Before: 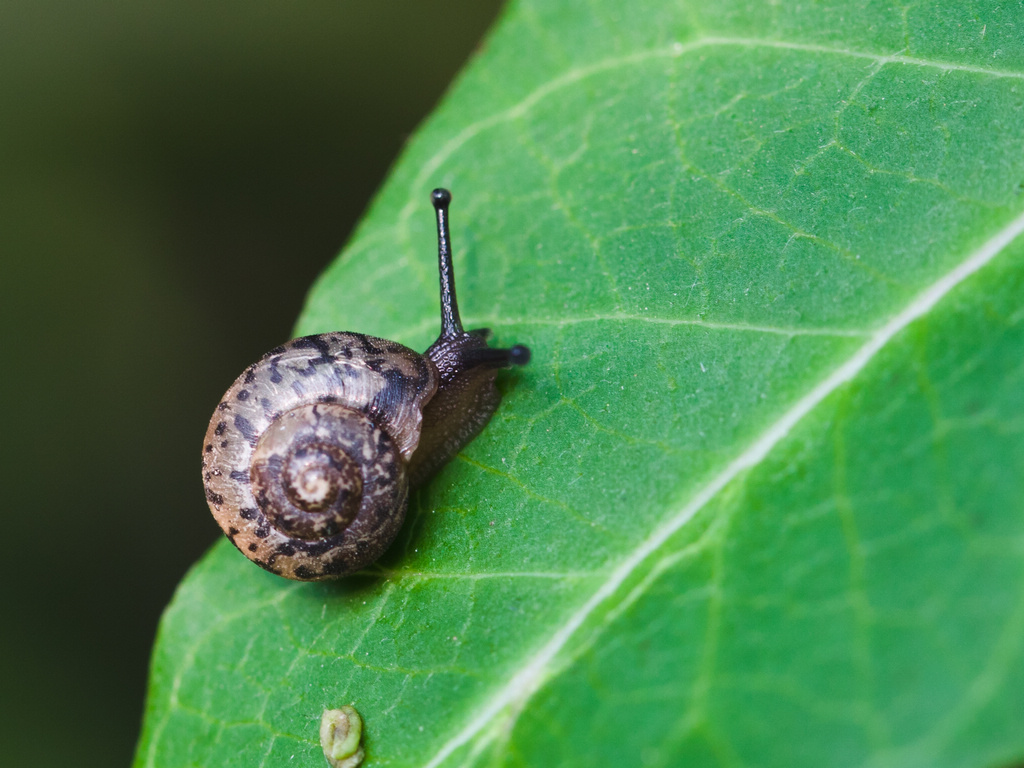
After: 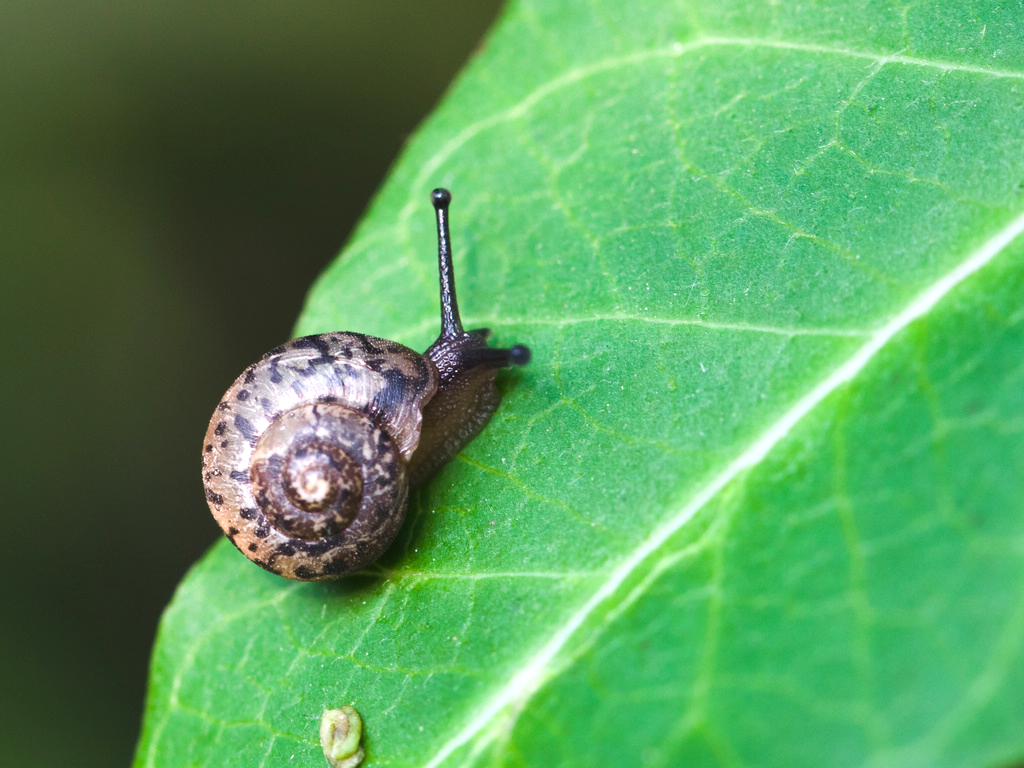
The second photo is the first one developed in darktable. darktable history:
tone equalizer: on, module defaults
exposure: exposure 0.515 EV, compensate highlight preservation false
